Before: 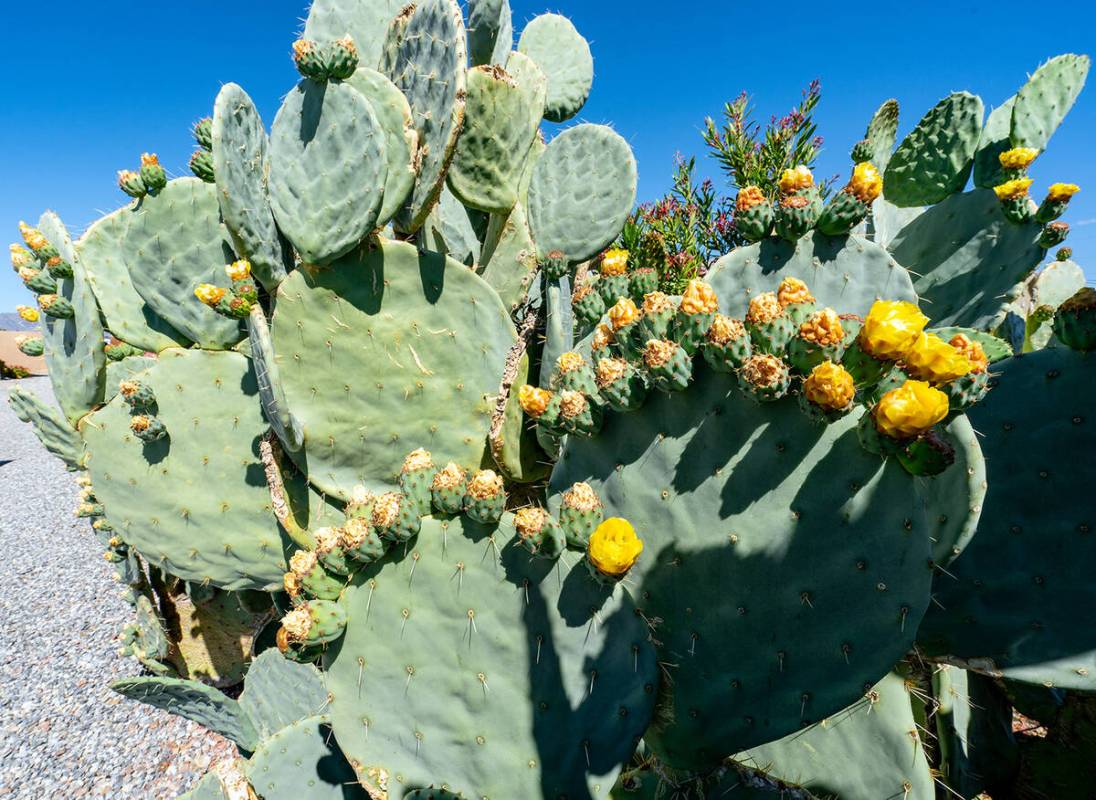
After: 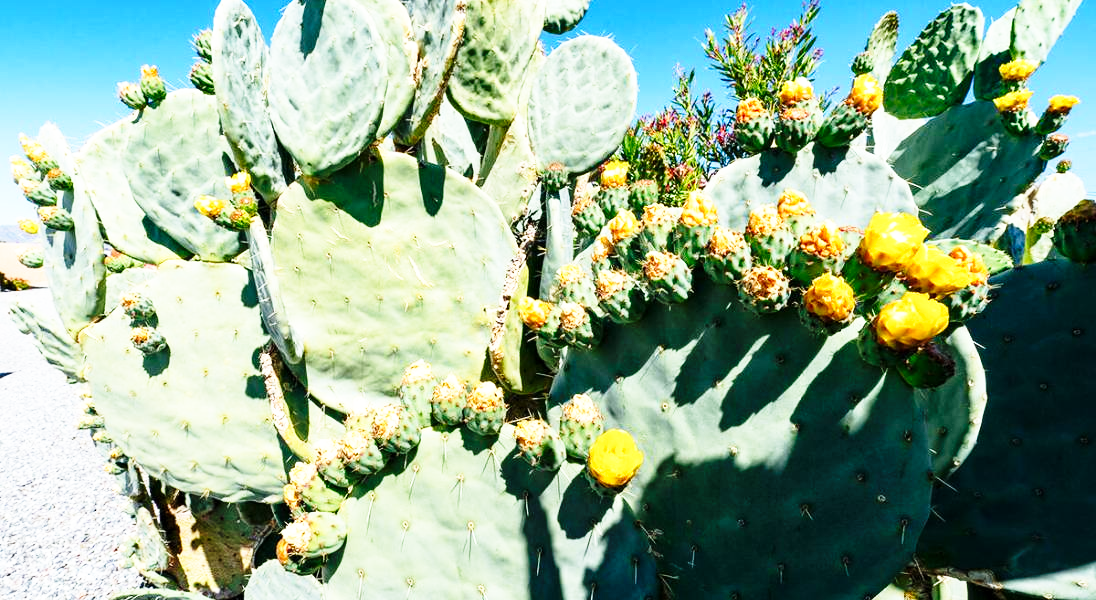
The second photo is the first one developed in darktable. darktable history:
exposure: black level correction 0.001, exposure 0.014 EV, compensate highlight preservation false
crop: top 11.038%, bottom 13.962%
base curve: curves: ch0 [(0, 0) (0.026, 0.03) (0.109, 0.232) (0.351, 0.748) (0.669, 0.968) (1, 1)], preserve colors none
